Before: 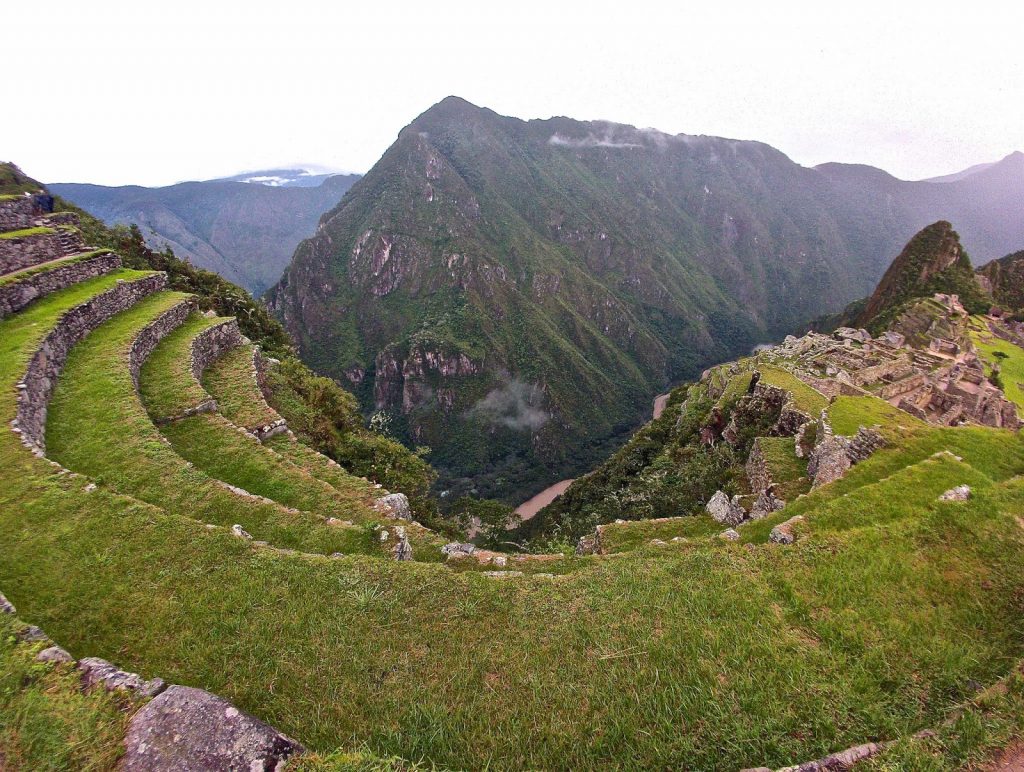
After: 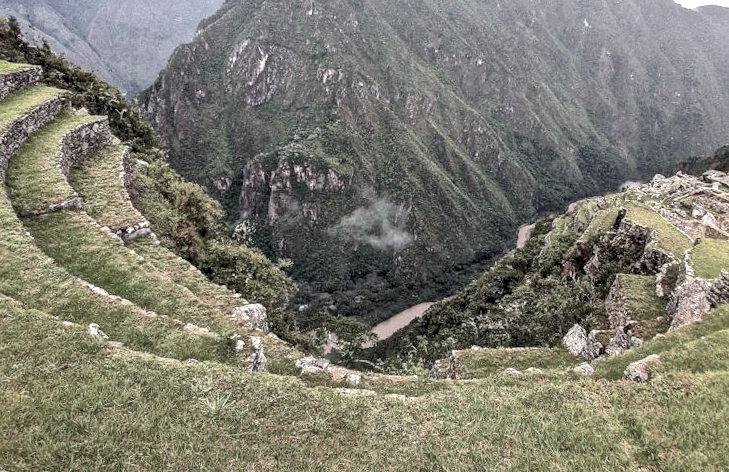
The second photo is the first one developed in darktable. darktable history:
crop and rotate: angle -4.11°, left 9.747%, top 21.085%, right 12.471%, bottom 11.991%
contrast brightness saturation: brightness 0.189, saturation -0.515
local contrast: highlights 1%, shadows 6%, detail 181%
